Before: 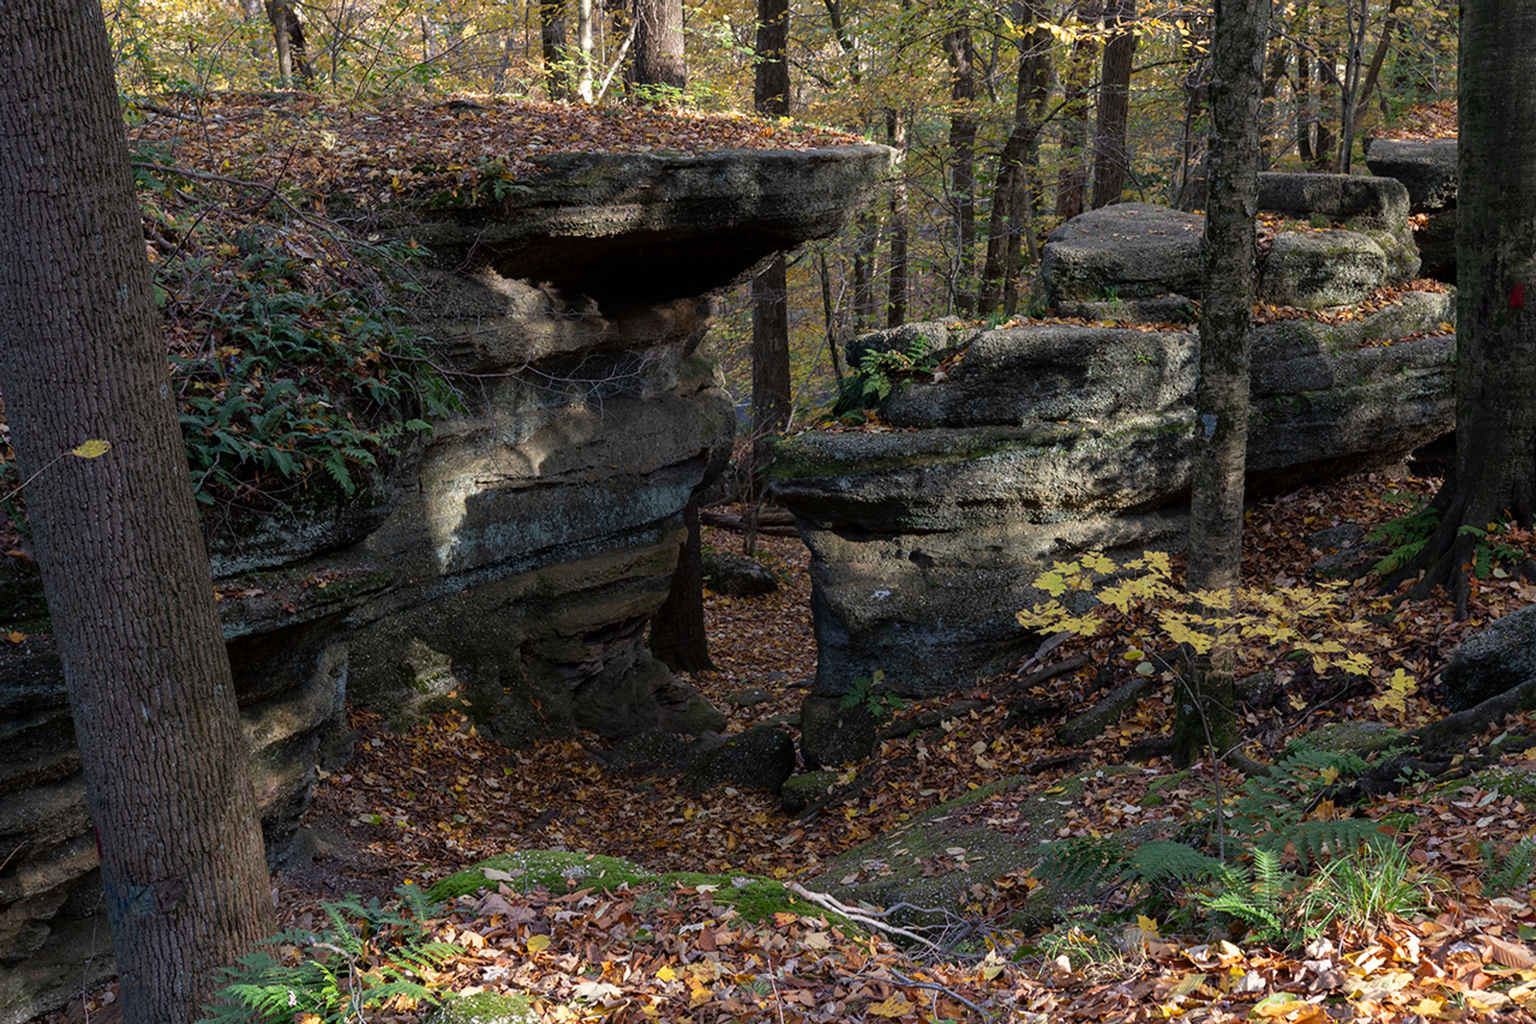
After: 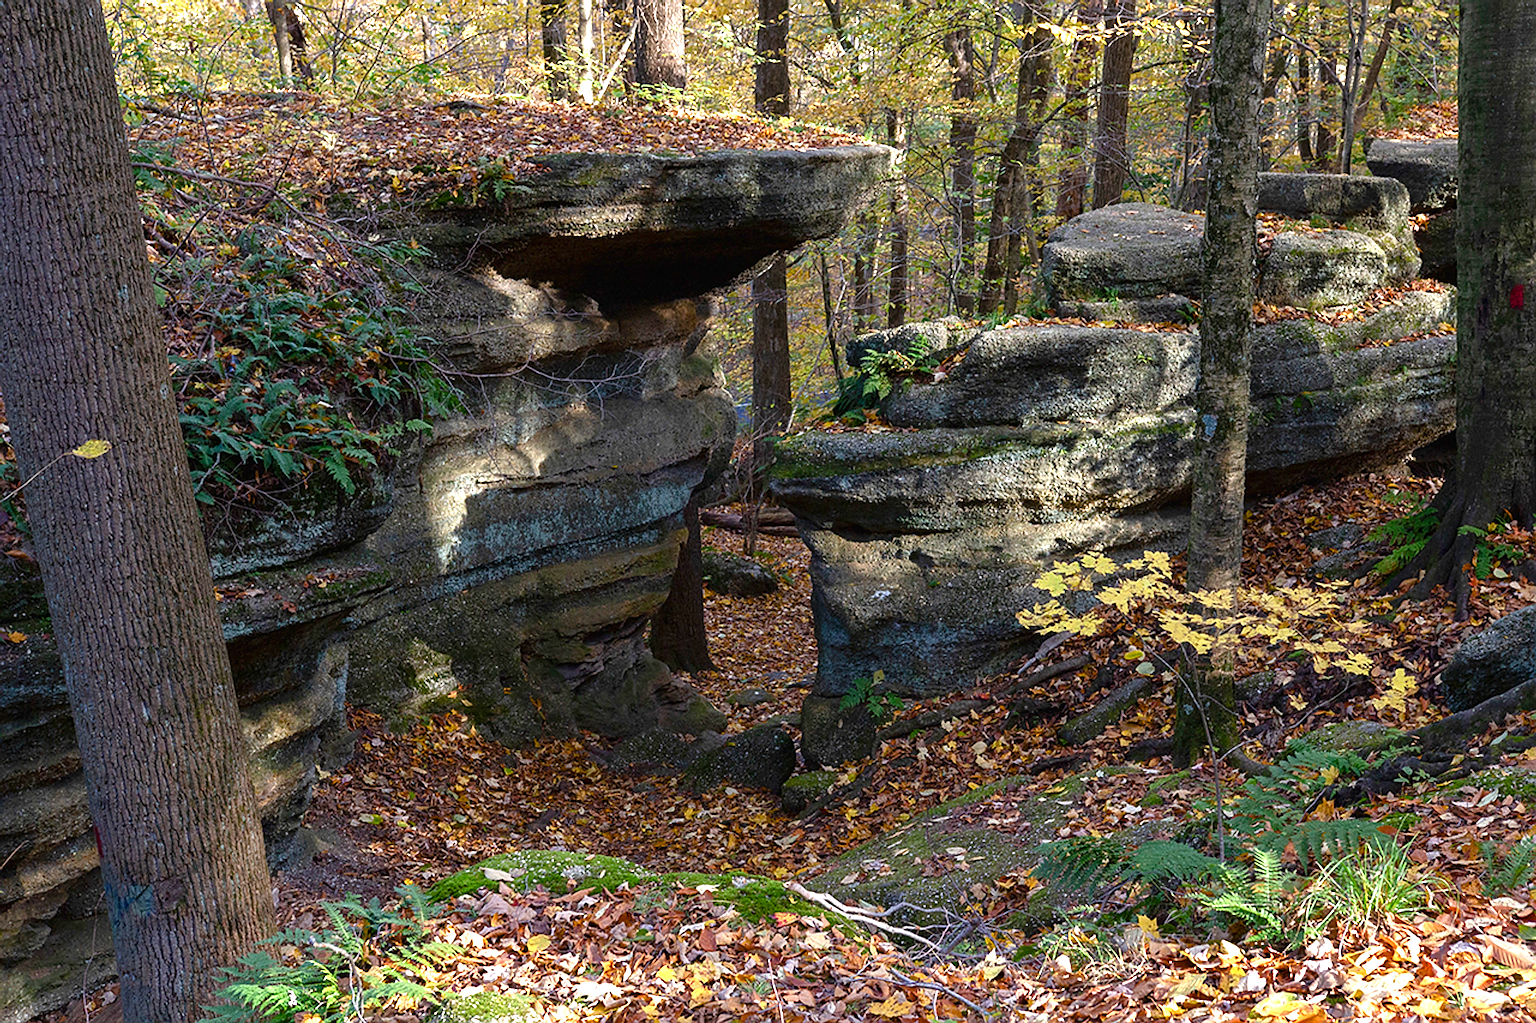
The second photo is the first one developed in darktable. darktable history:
exposure: black level correction -0.001, exposure 0.904 EV, compensate highlight preservation false
sharpen: radius 2.554, amount 0.649
color balance rgb: perceptual saturation grading › global saturation 20%, perceptual saturation grading › highlights -25.41%, perceptual saturation grading › shadows 49.417%
